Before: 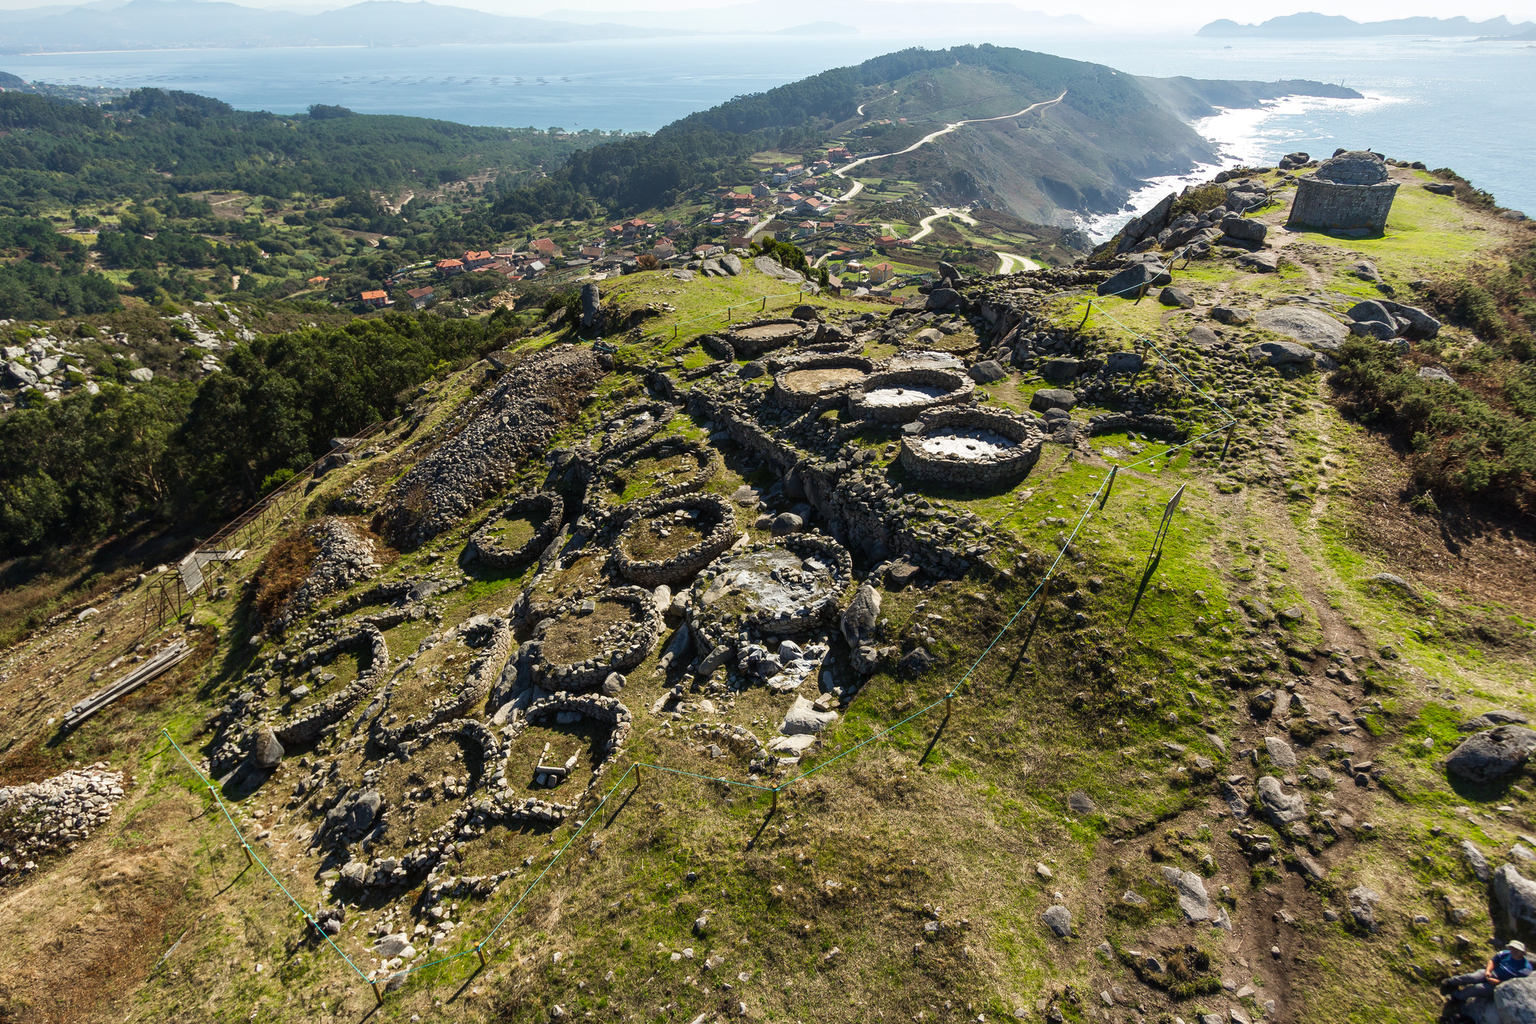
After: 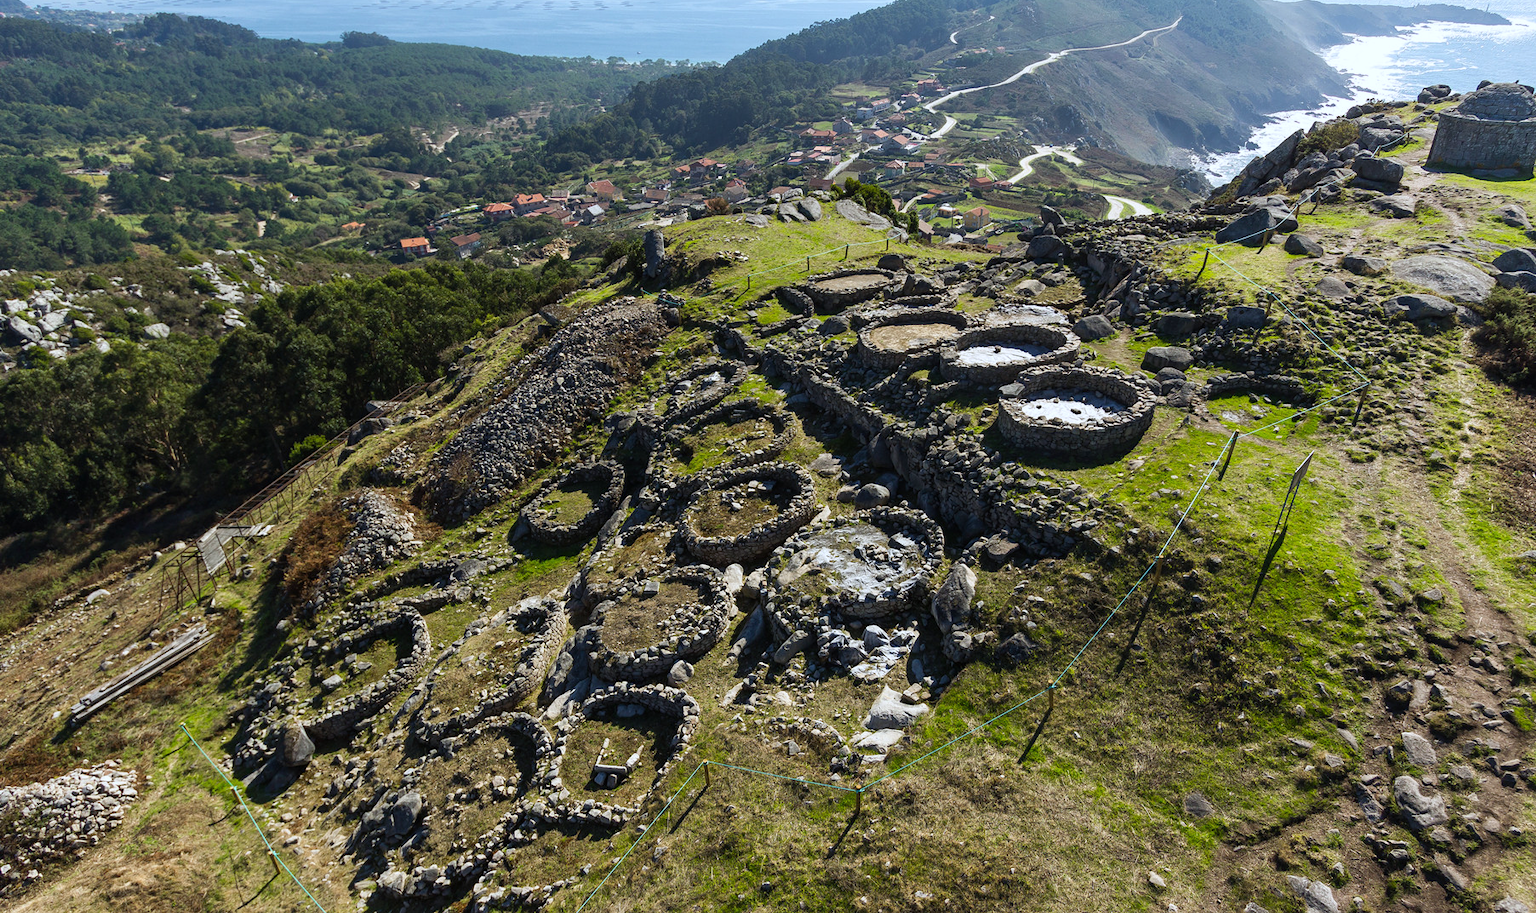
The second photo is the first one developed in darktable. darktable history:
white balance: red 0.954, blue 1.079
crop: top 7.49%, right 9.717%, bottom 11.943%
